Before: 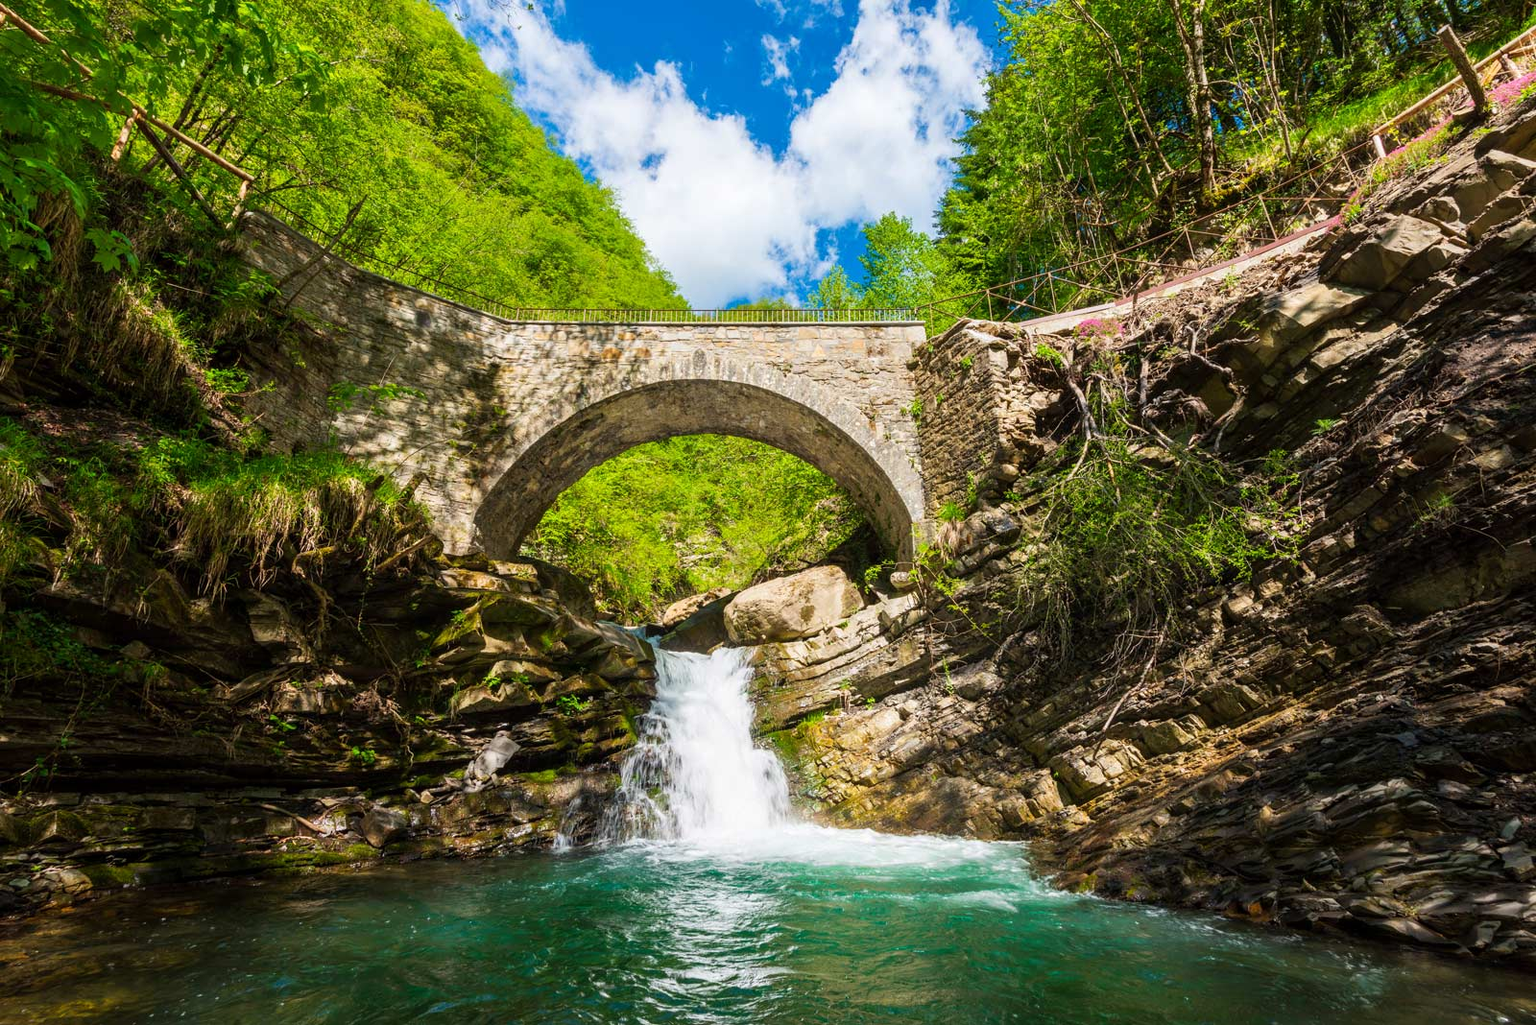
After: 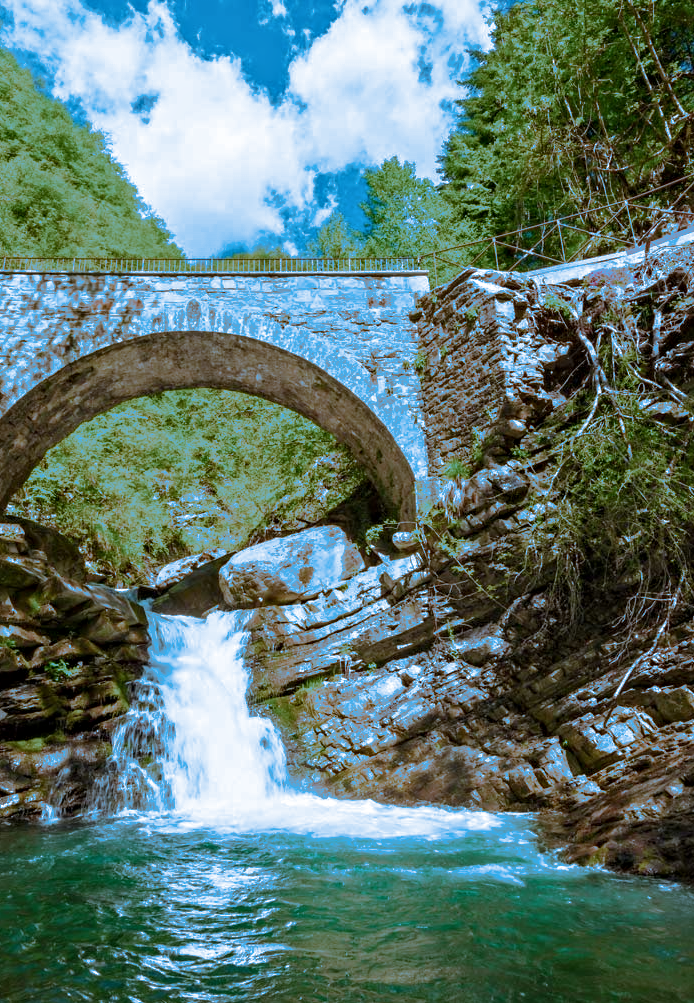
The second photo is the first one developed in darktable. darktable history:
split-toning: shadows › hue 220°, shadows › saturation 0.64, highlights › hue 220°, highlights › saturation 0.64, balance 0, compress 5.22%
crop: left 33.452%, top 6.025%, right 23.155%
contrast equalizer: y [[0.5, 0.5, 0.544, 0.569, 0.5, 0.5], [0.5 ×6], [0.5 ×6], [0 ×6], [0 ×6]]
